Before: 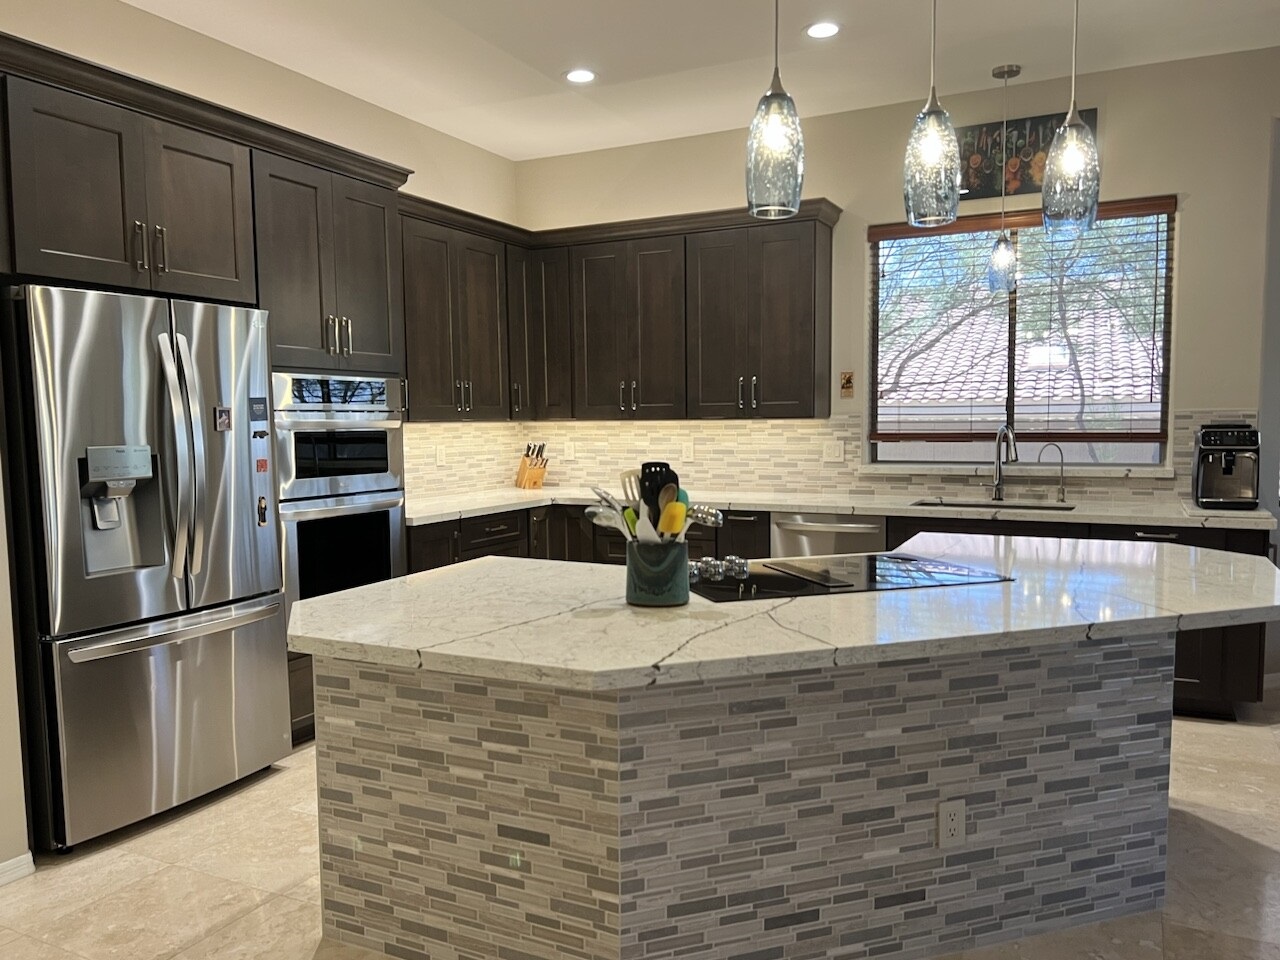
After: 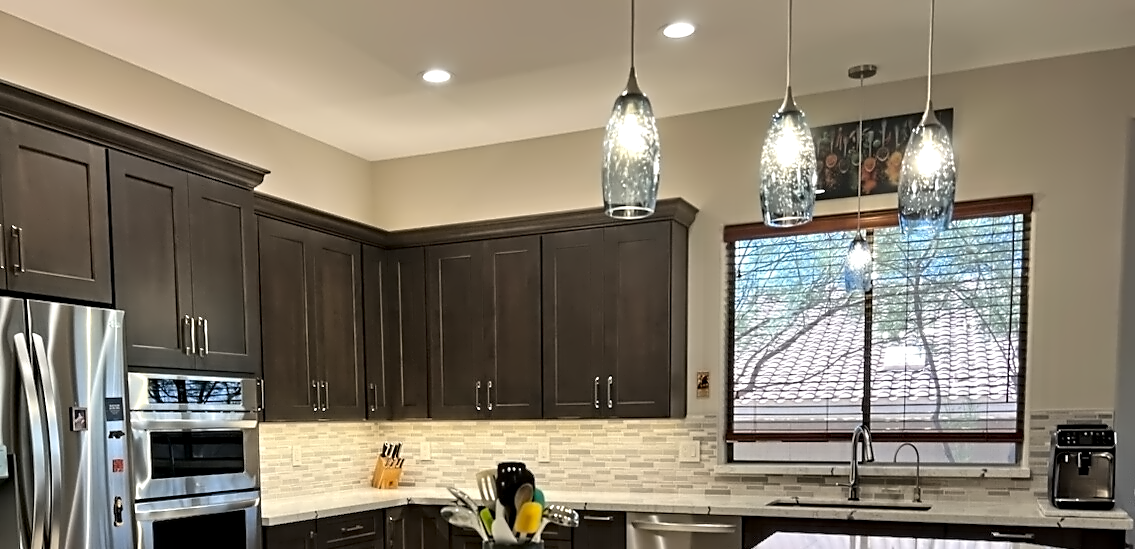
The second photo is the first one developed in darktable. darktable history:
crop and rotate: left 11.319%, bottom 42.777%
contrast equalizer: octaves 7, y [[0.5, 0.542, 0.583, 0.625, 0.667, 0.708], [0.5 ×6], [0.5 ×6], [0, 0.033, 0.067, 0.1, 0.133, 0.167], [0, 0.05, 0.1, 0.15, 0.2, 0.25]]
